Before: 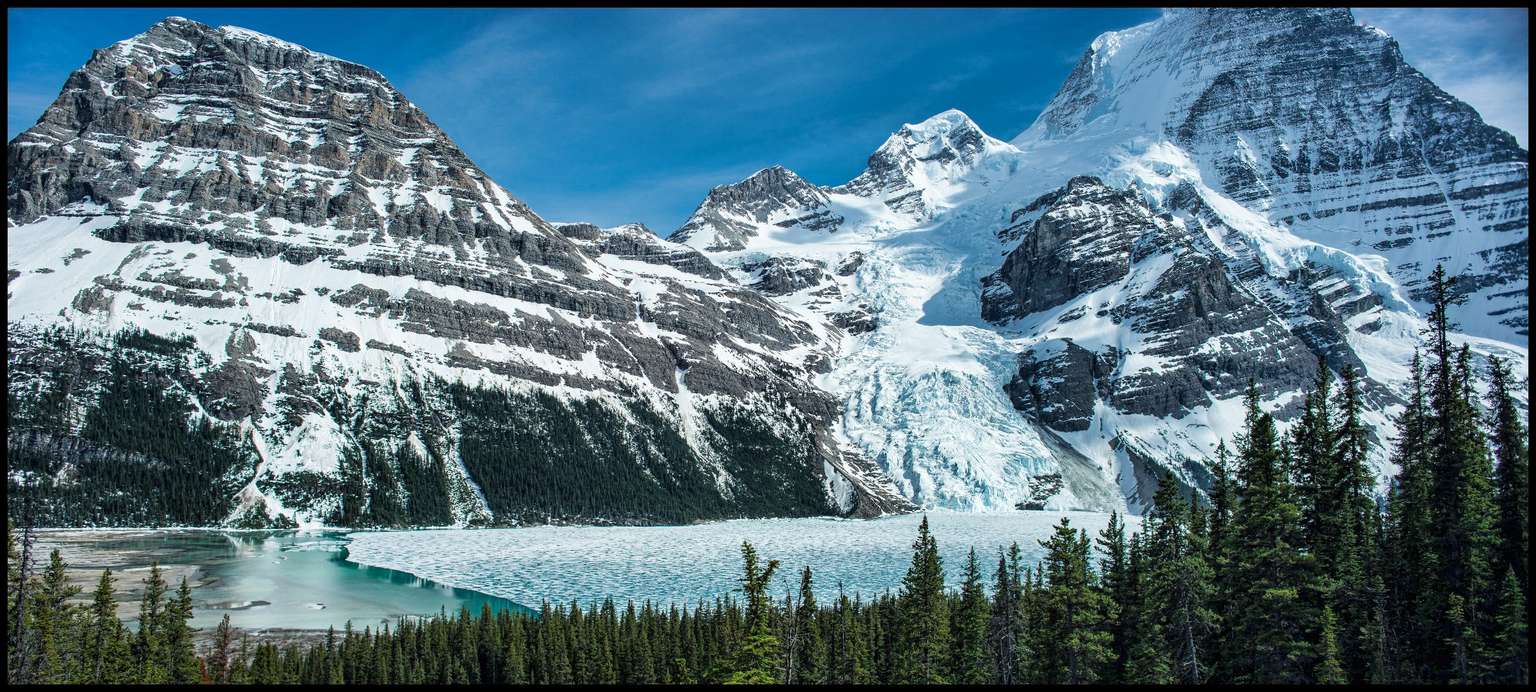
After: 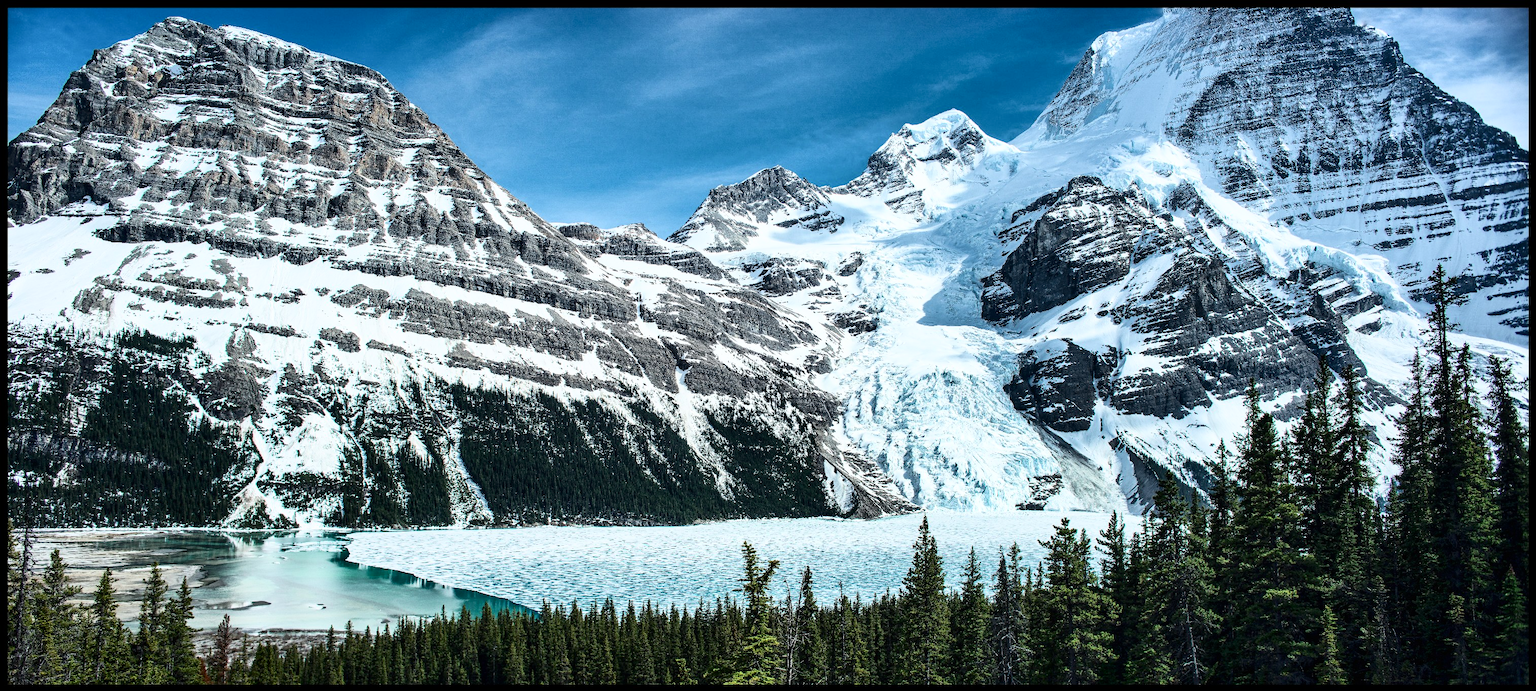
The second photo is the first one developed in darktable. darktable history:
contrast brightness saturation: contrast 0.379, brightness 0.102
